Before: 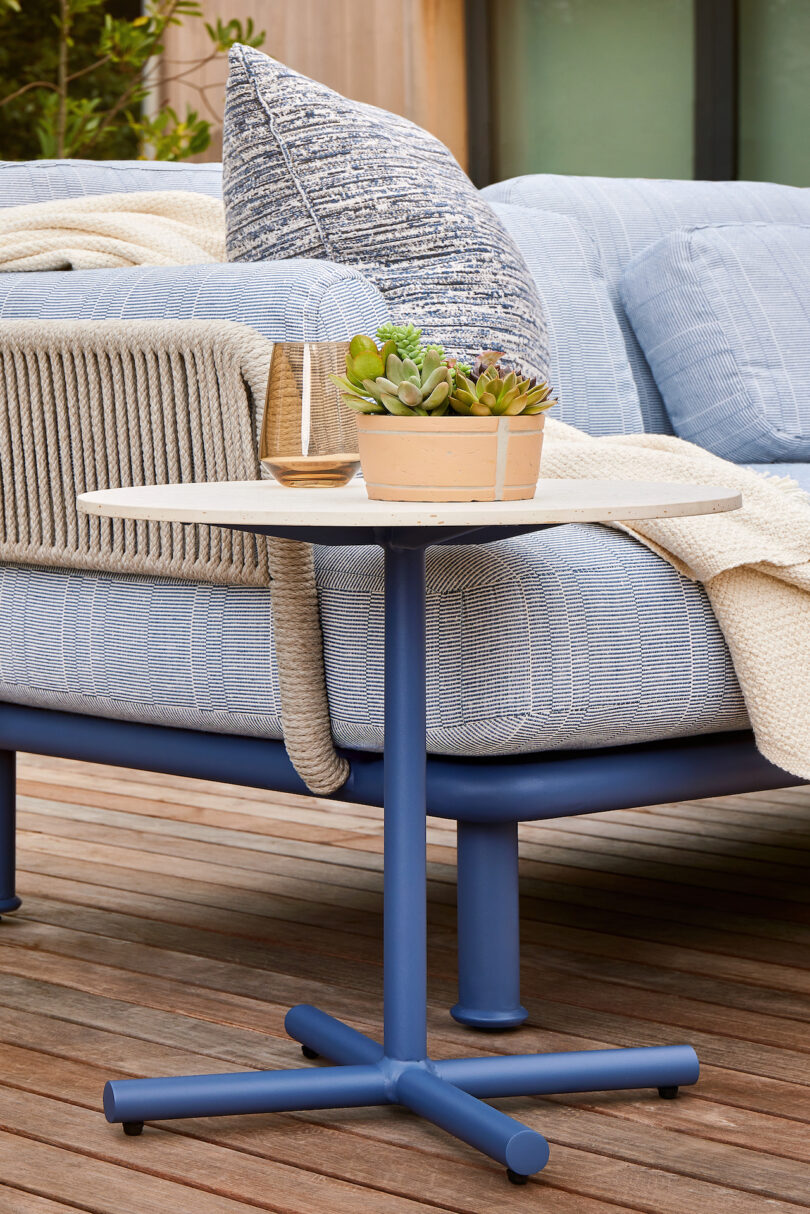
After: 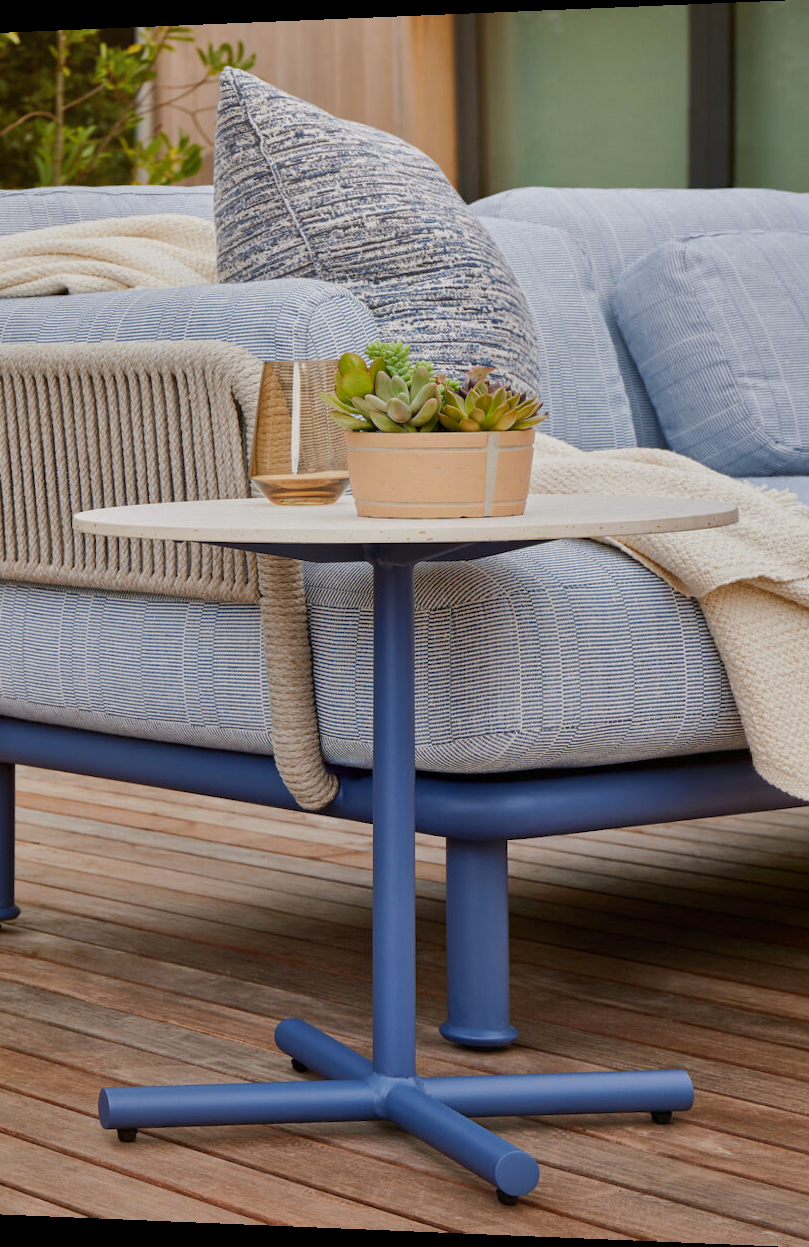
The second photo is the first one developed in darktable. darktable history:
rotate and perspective: lens shift (horizontal) -0.055, automatic cropping off
shadows and highlights: shadows 22.7, highlights -48.71, soften with gaussian
tone equalizer: -8 EV 0.25 EV, -7 EV 0.417 EV, -6 EV 0.417 EV, -5 EV 0.25 EV, -3 EV -0.25 EV, -2 EV -0.417 EV, -1 EV -0.417 EV, +0 EV -0.25 EV, edges refinement/feathering 500, mask exposure compensation -1.57 EV, preserve details guided filter
